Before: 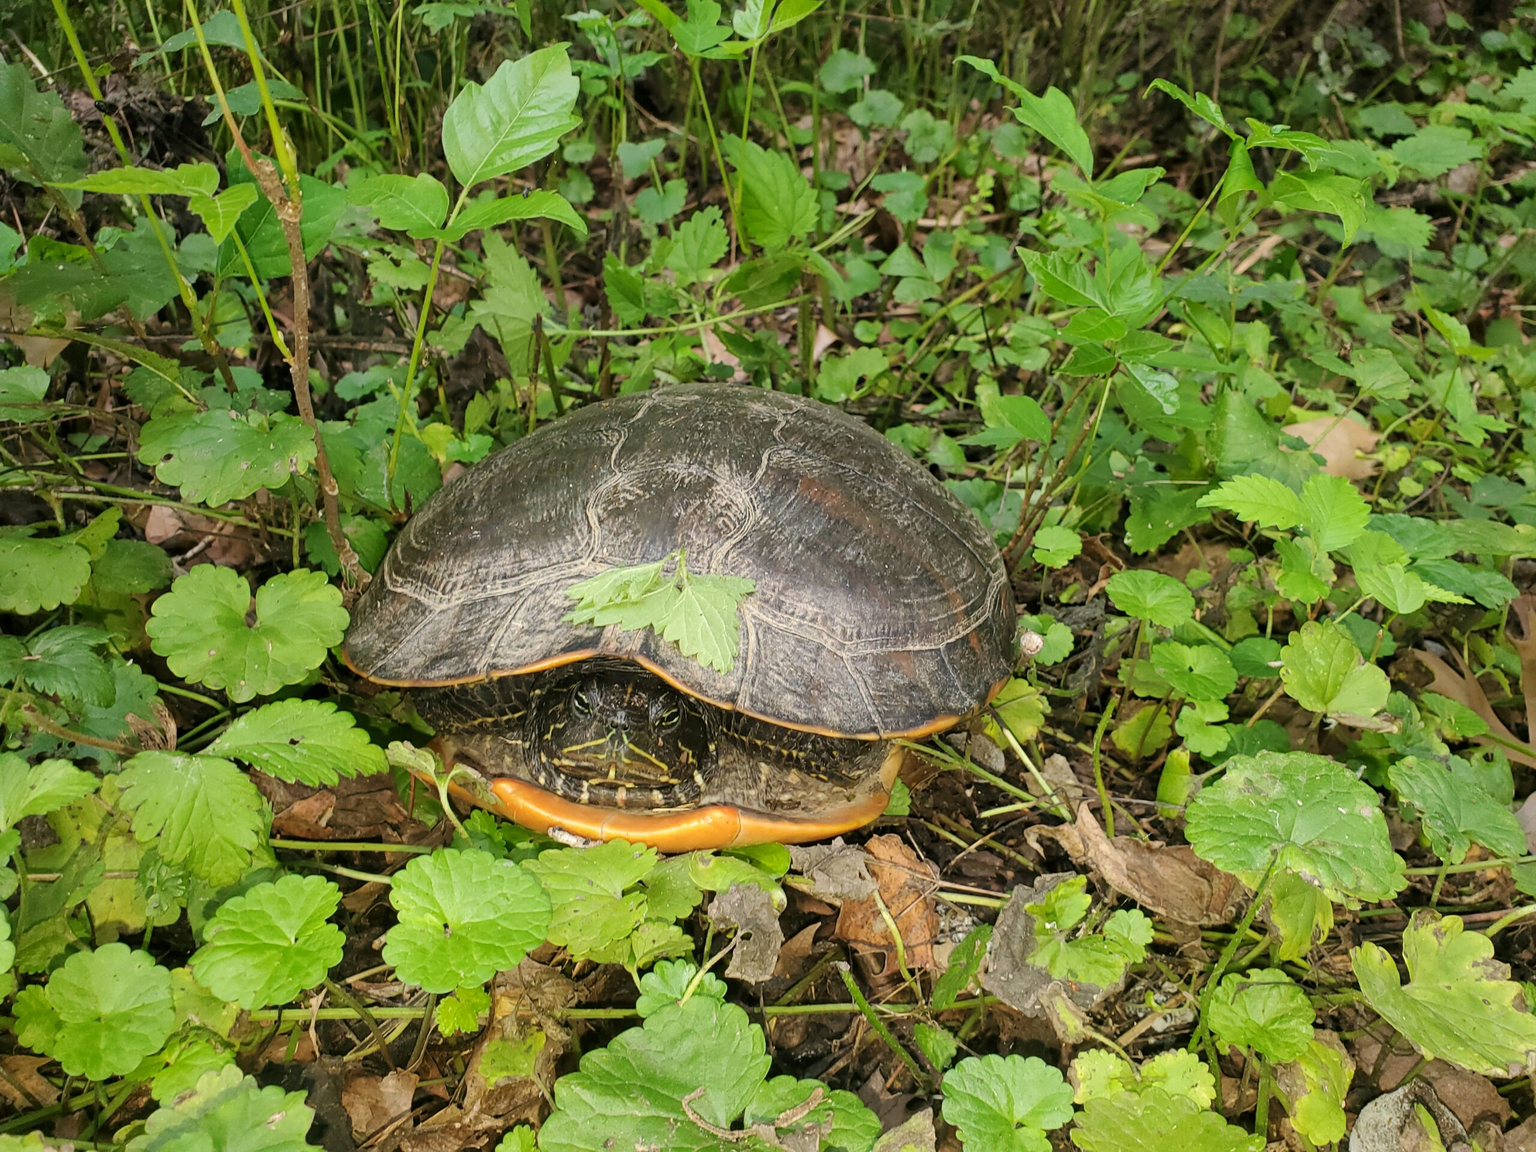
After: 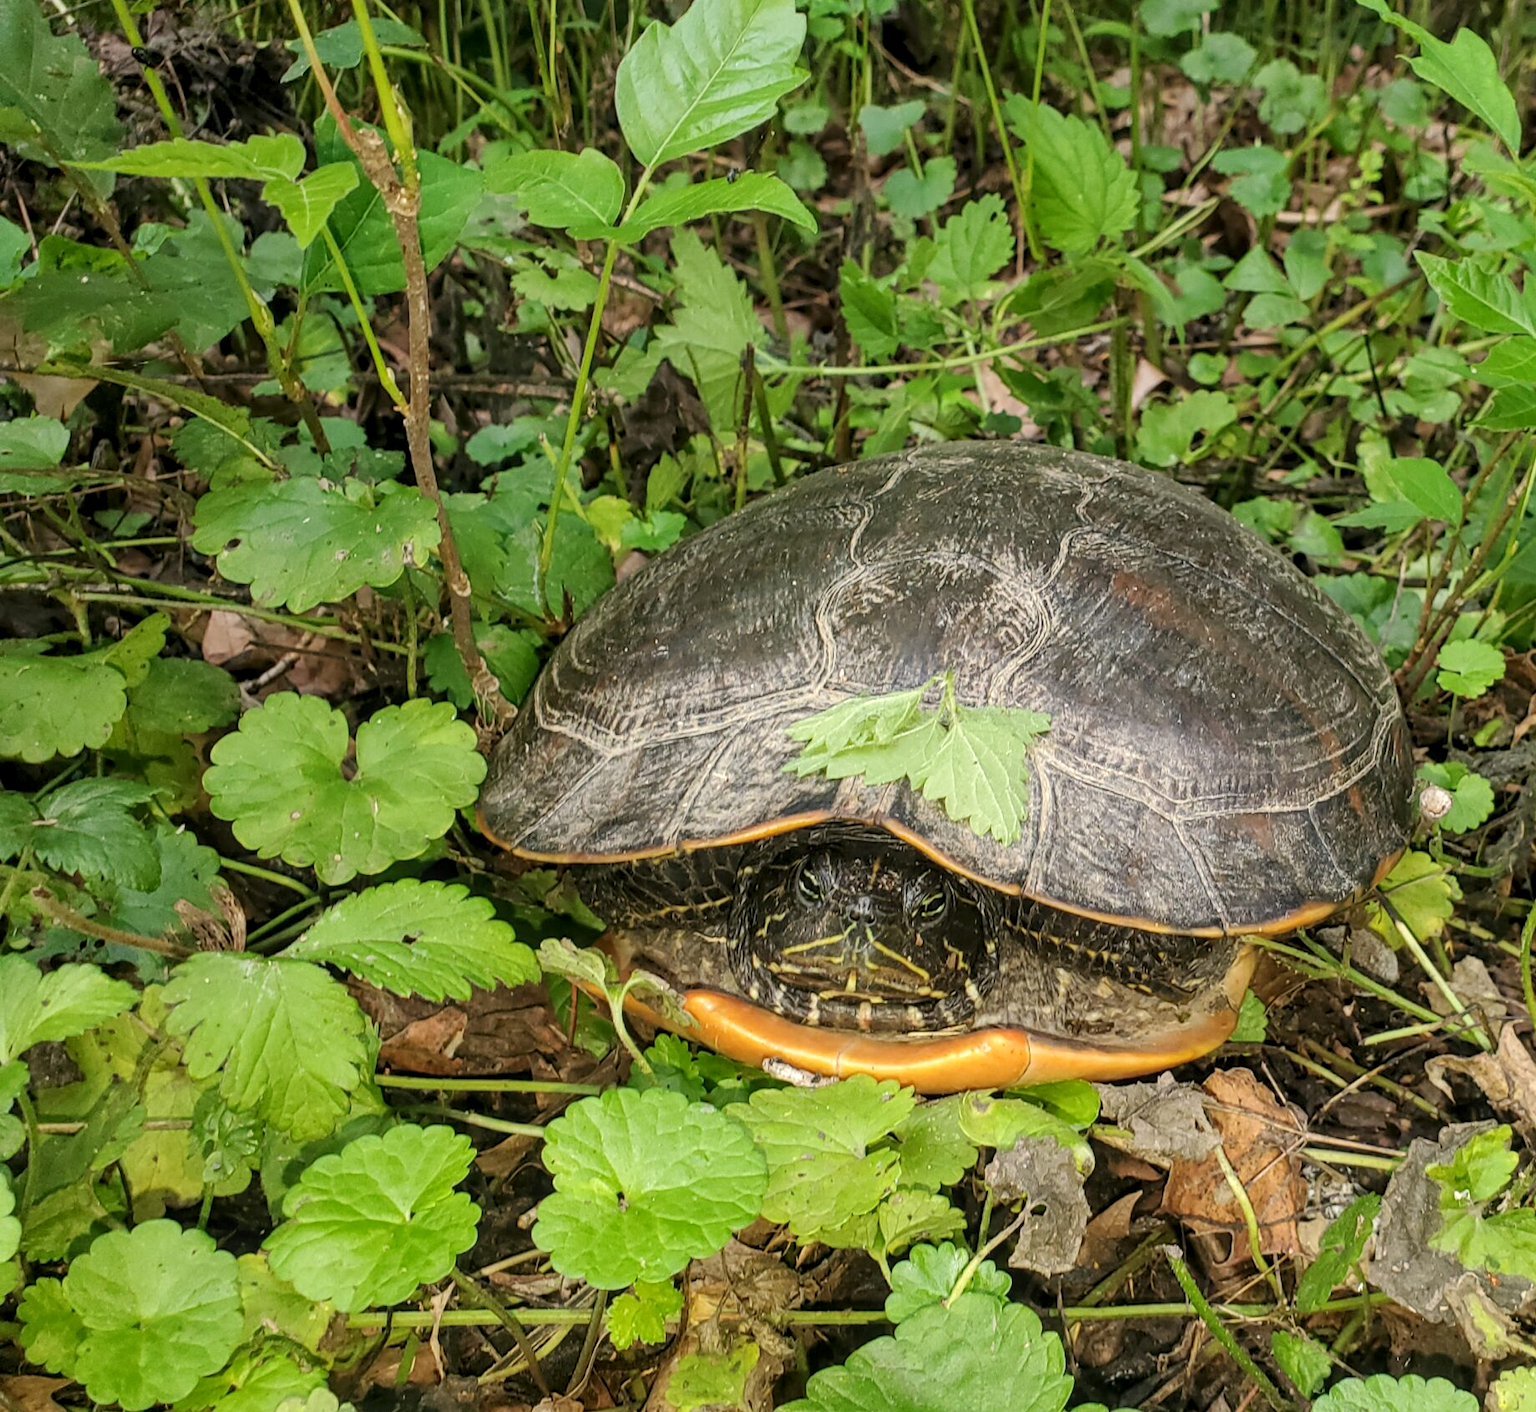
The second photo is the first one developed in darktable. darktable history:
crop: top 5.803%, right 27.864%, bottom 5.804%
local contrast: on, module defaults
